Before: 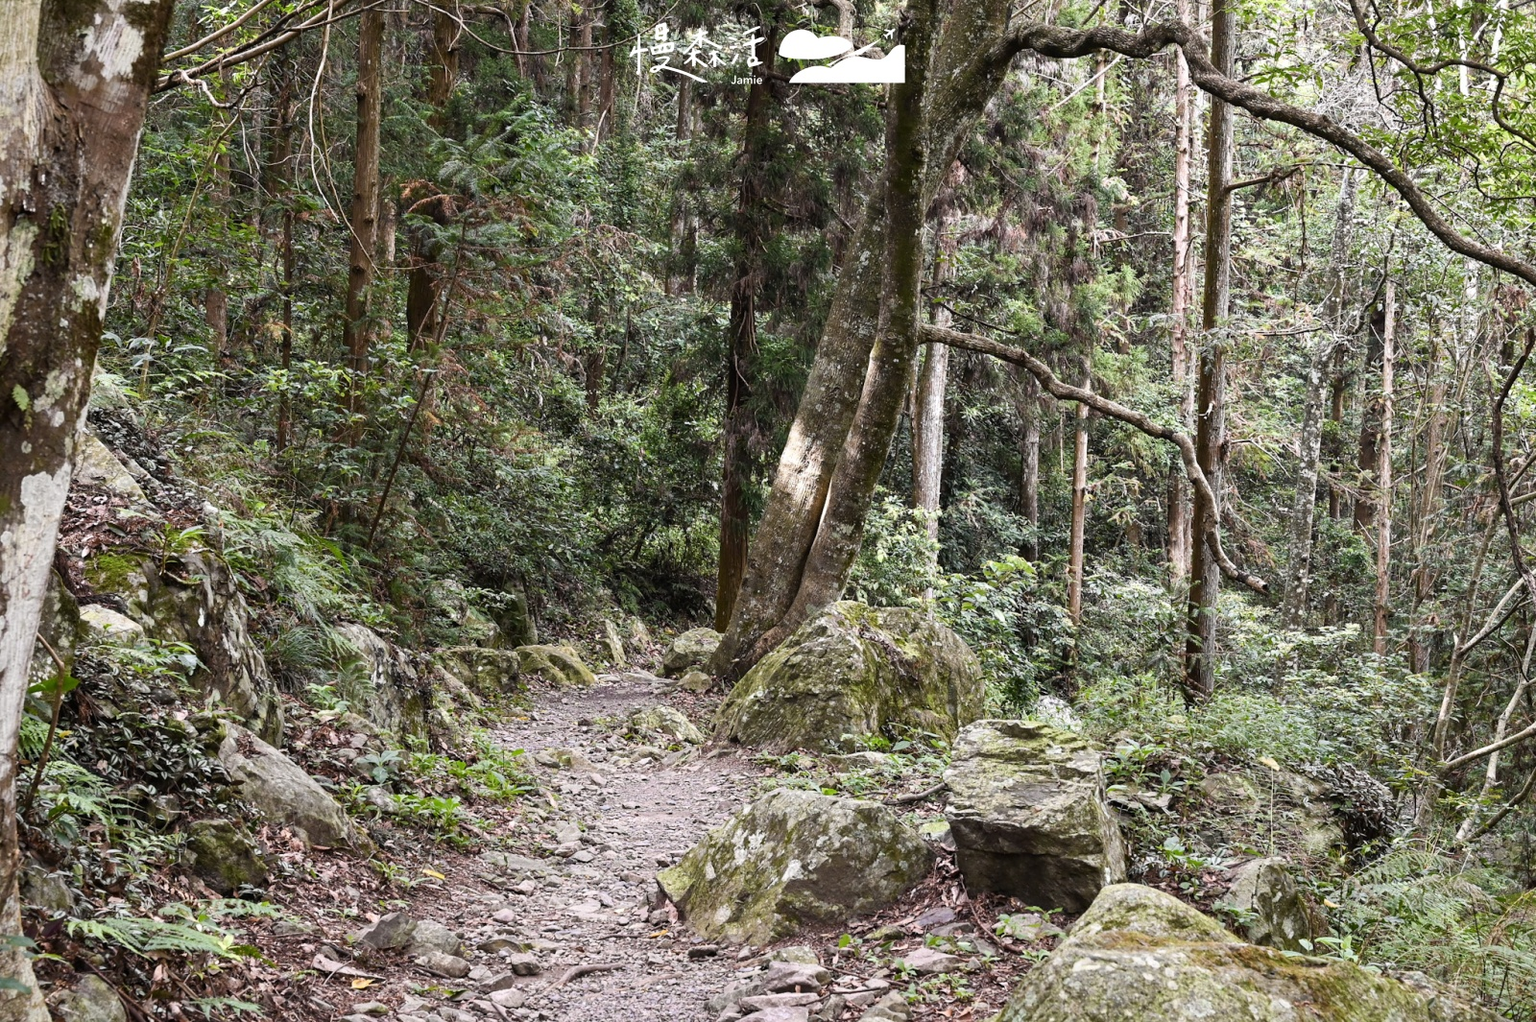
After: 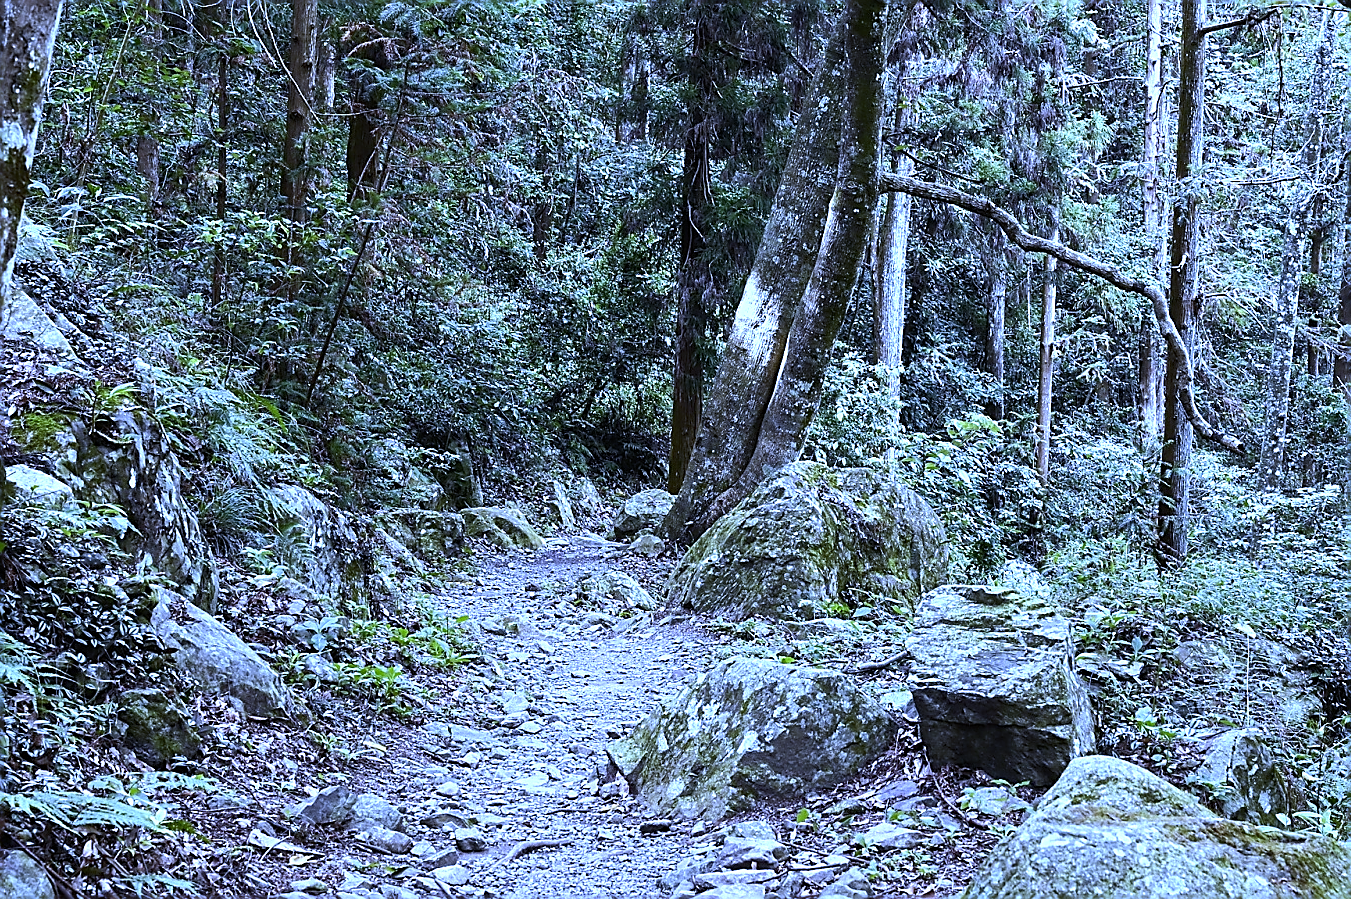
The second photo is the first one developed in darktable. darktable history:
white balance: red 0.766, blue 1.537
crop and rotate: left 4.842%, top 15.51%, right 10.668%
sharpen: radius 1.4, amount 1.25, threshold 0.7
tone equalizer: -8 EV -0.417 EV, -7 EV -0.389 EV, -6 EV -0.333 EV, -5 EV -0.222 EV, -3 EV 0.222 EV, -2 EV 0.333 EV, -1 EV 0.389 EV, +0 EV 0.417 EV, edges refinement/feathering 500, mask exposure compensation -1.57 EV, preserve details no
